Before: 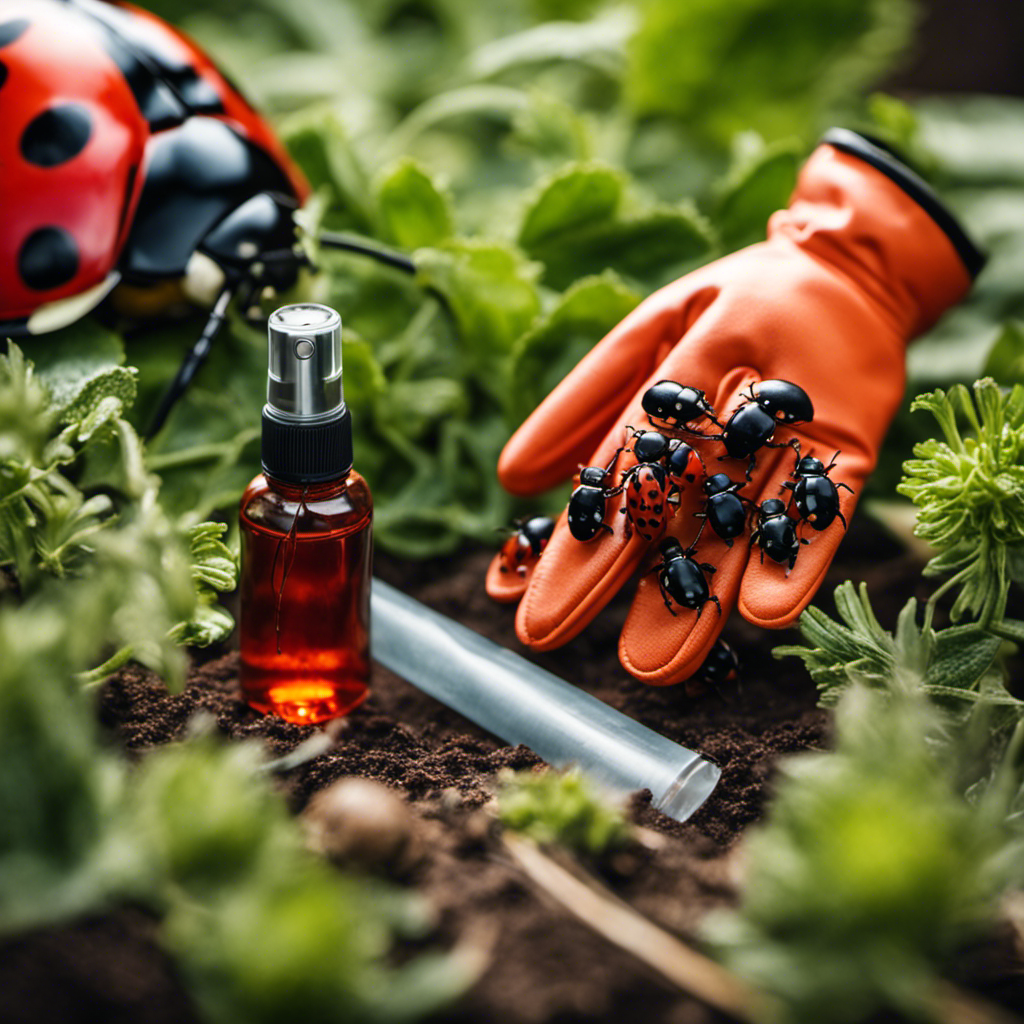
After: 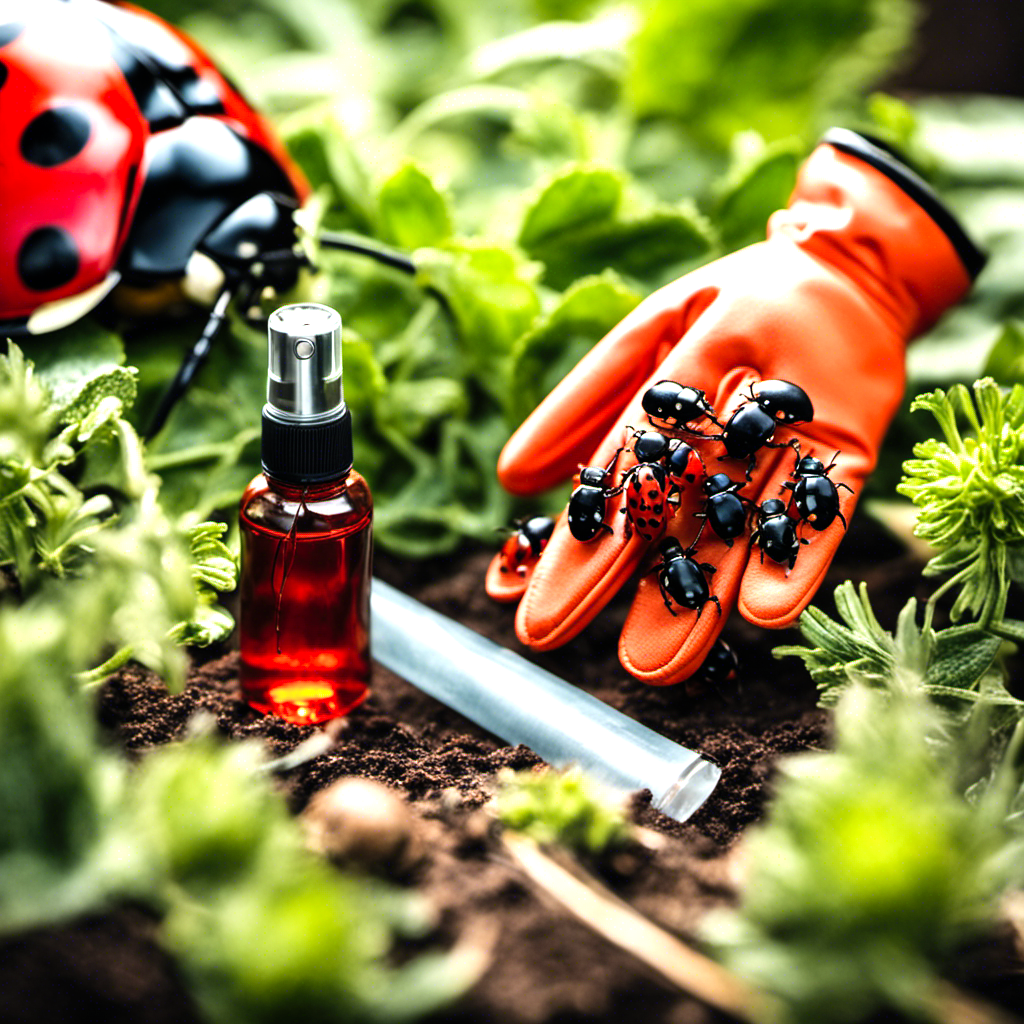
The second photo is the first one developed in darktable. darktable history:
levels: levels [0, 0.352, 0.703]
filmic rgb: black relative exposure -7.65 EV, white relative exposure 4.56 EV, hardness 3.61, contrast in shadows safe
